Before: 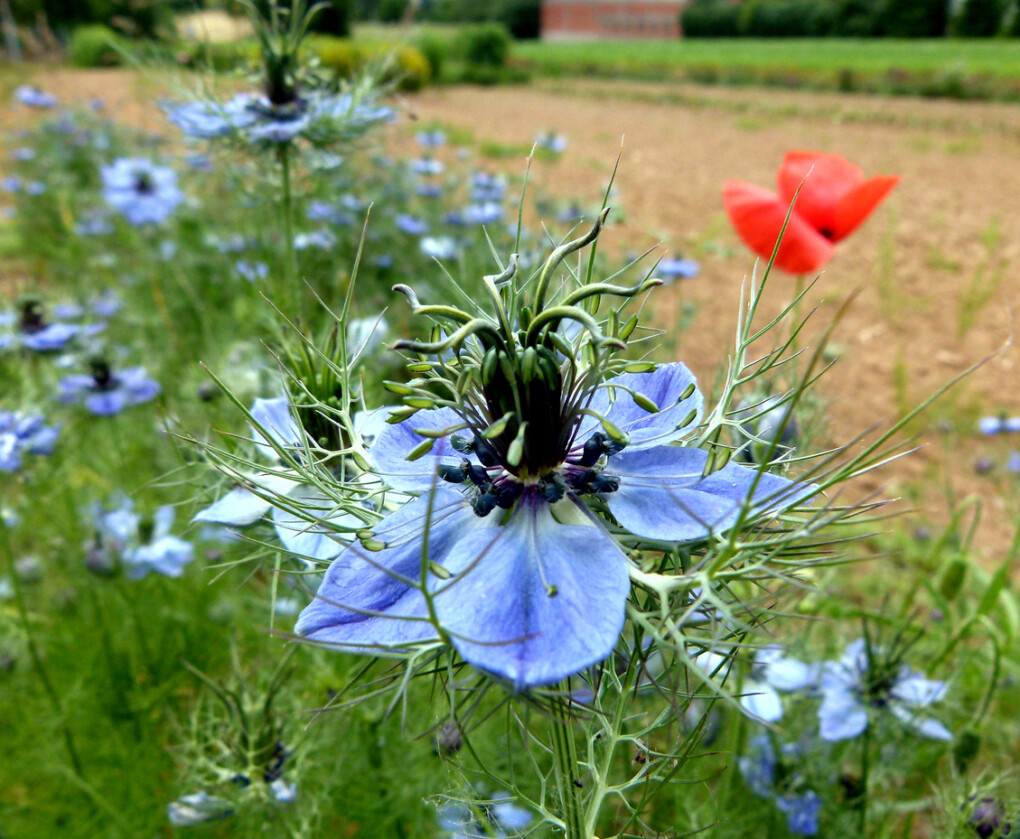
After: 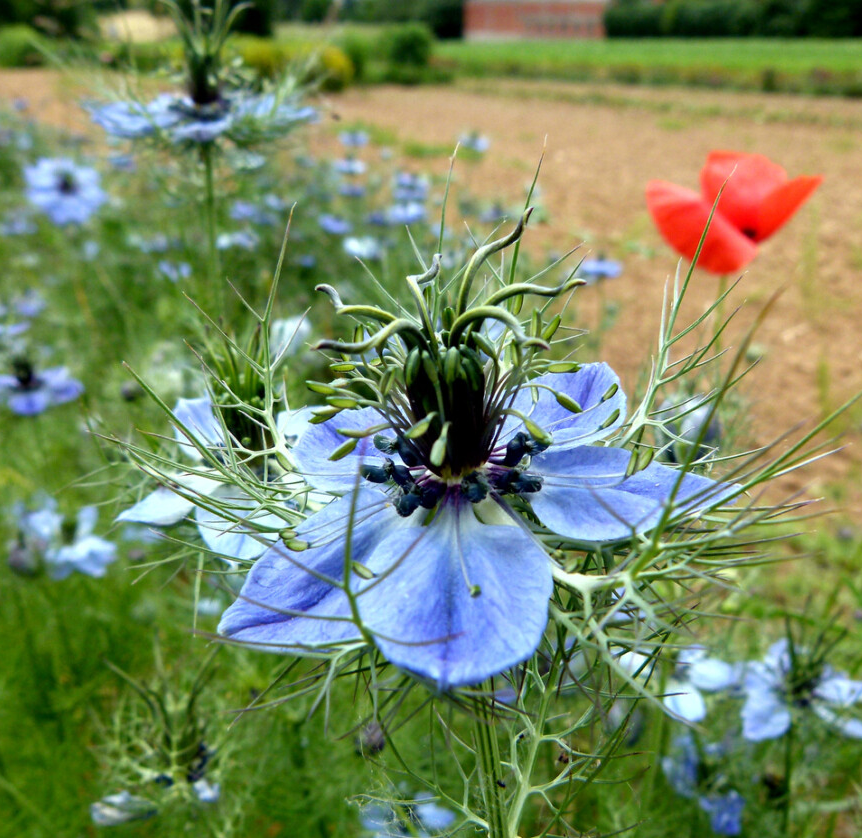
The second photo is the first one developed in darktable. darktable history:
crop: left 7.553%, right 7.85%
